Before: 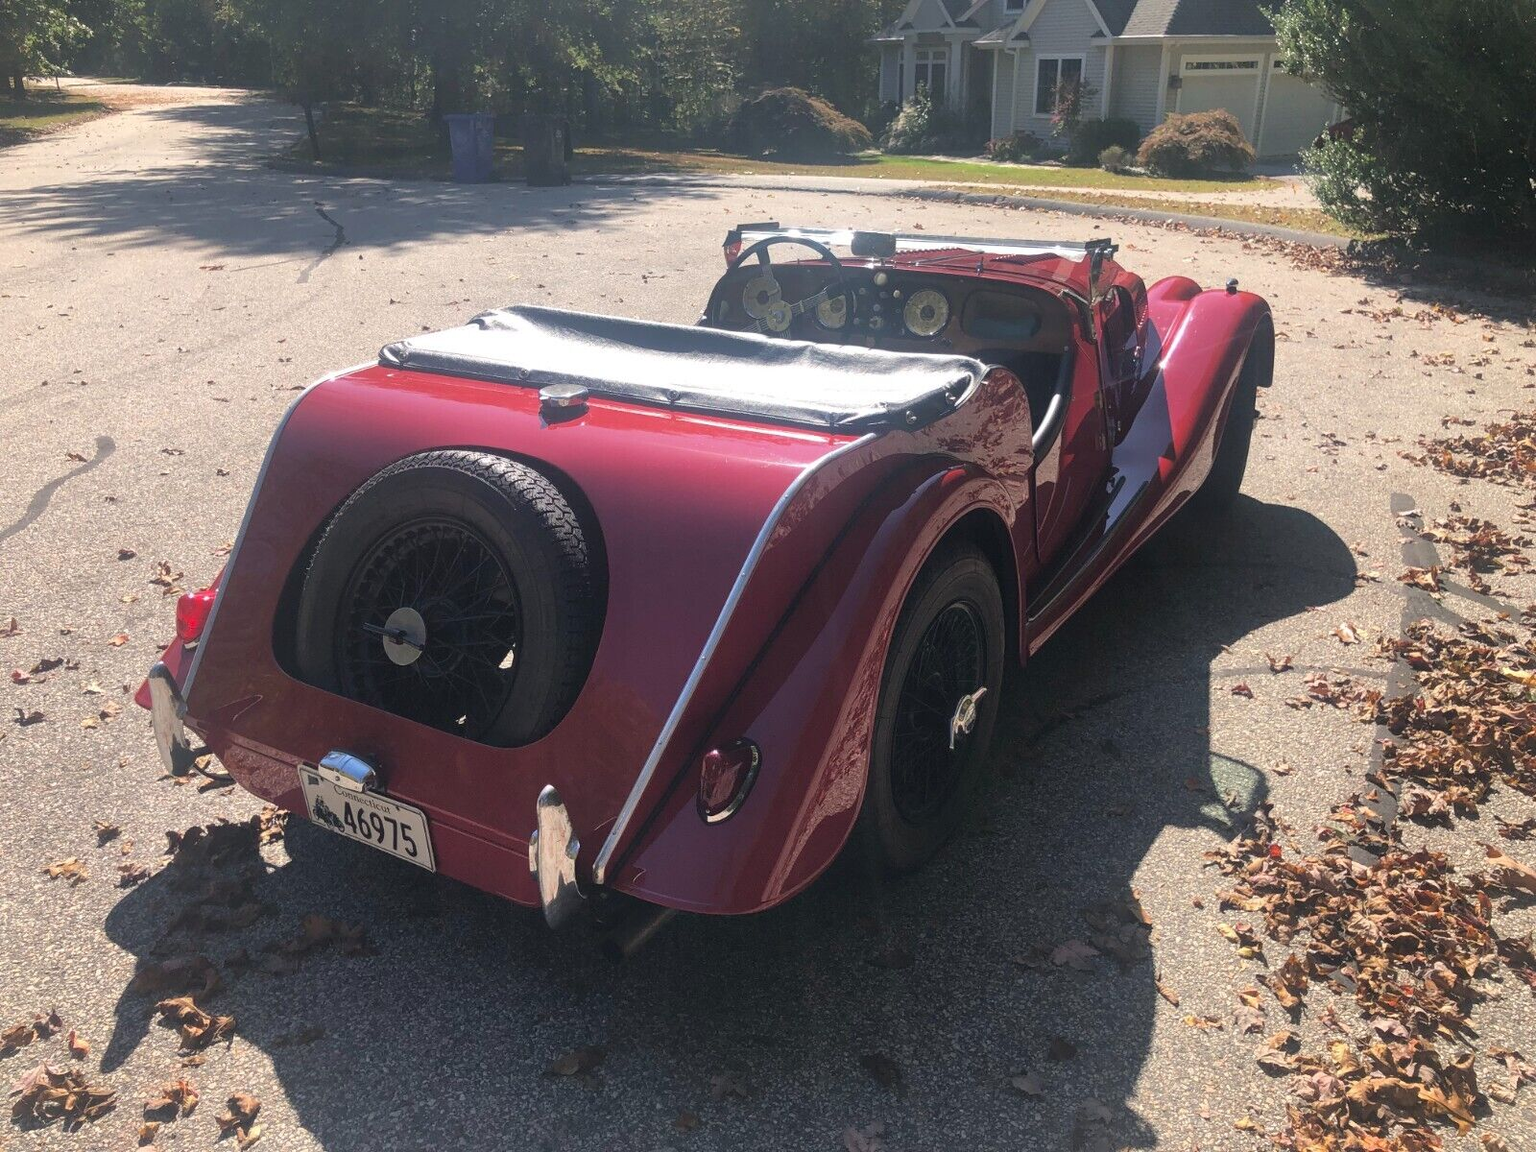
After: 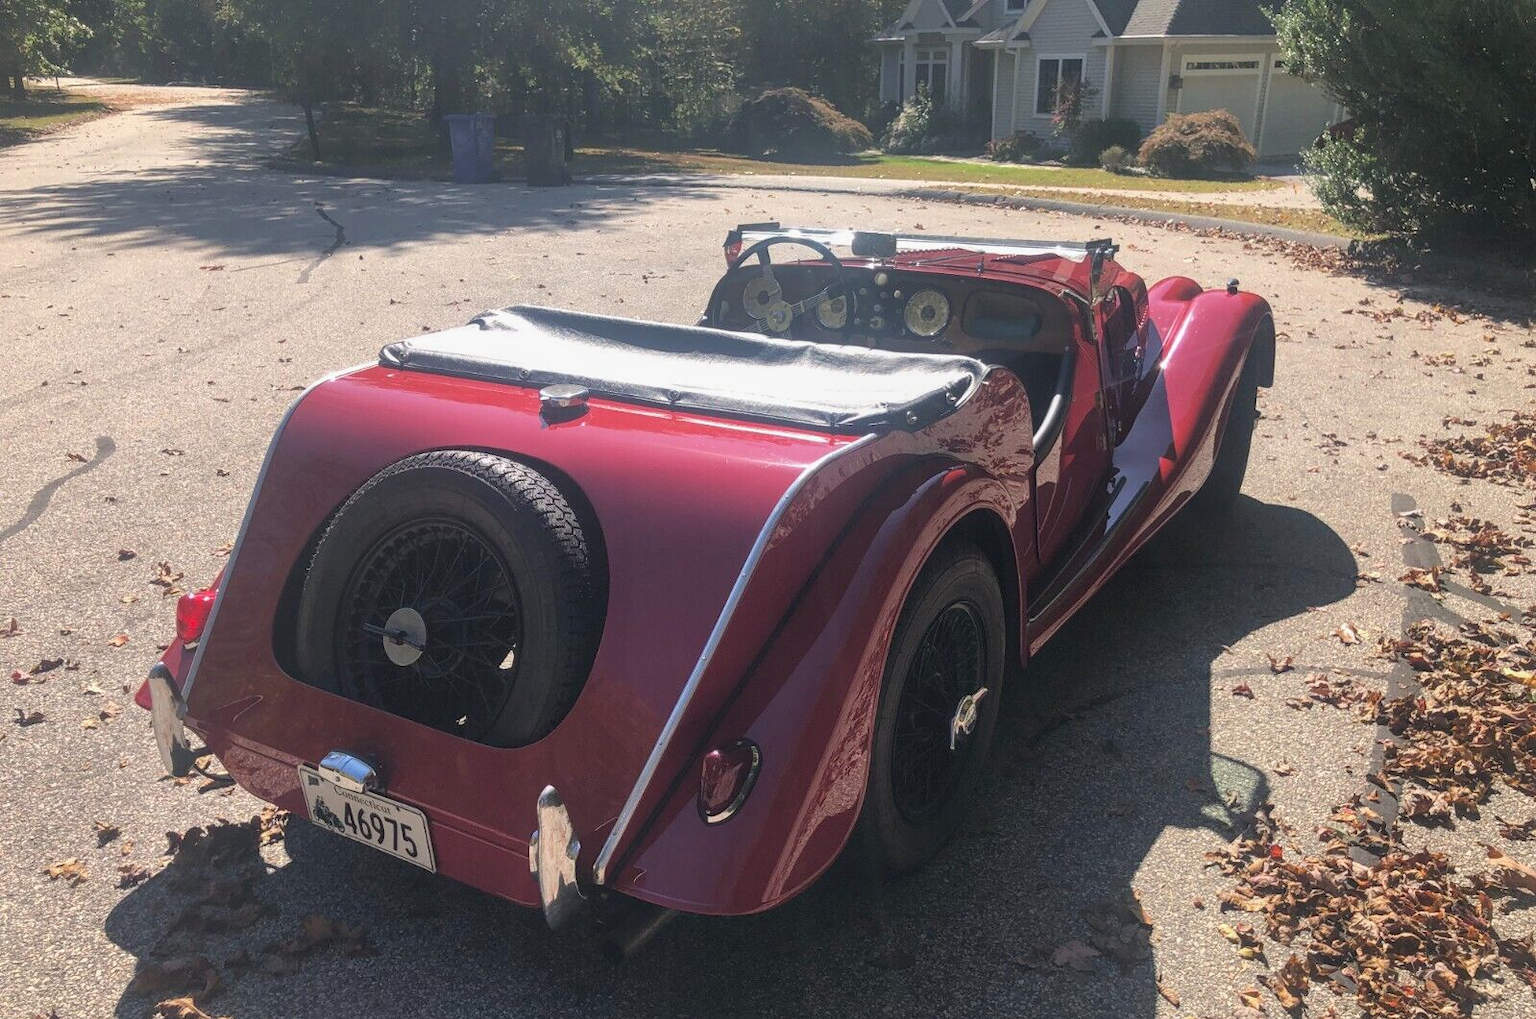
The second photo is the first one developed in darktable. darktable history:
crop and rotate: top 0%, bottom 11.524%
local contrast: detail 110%
